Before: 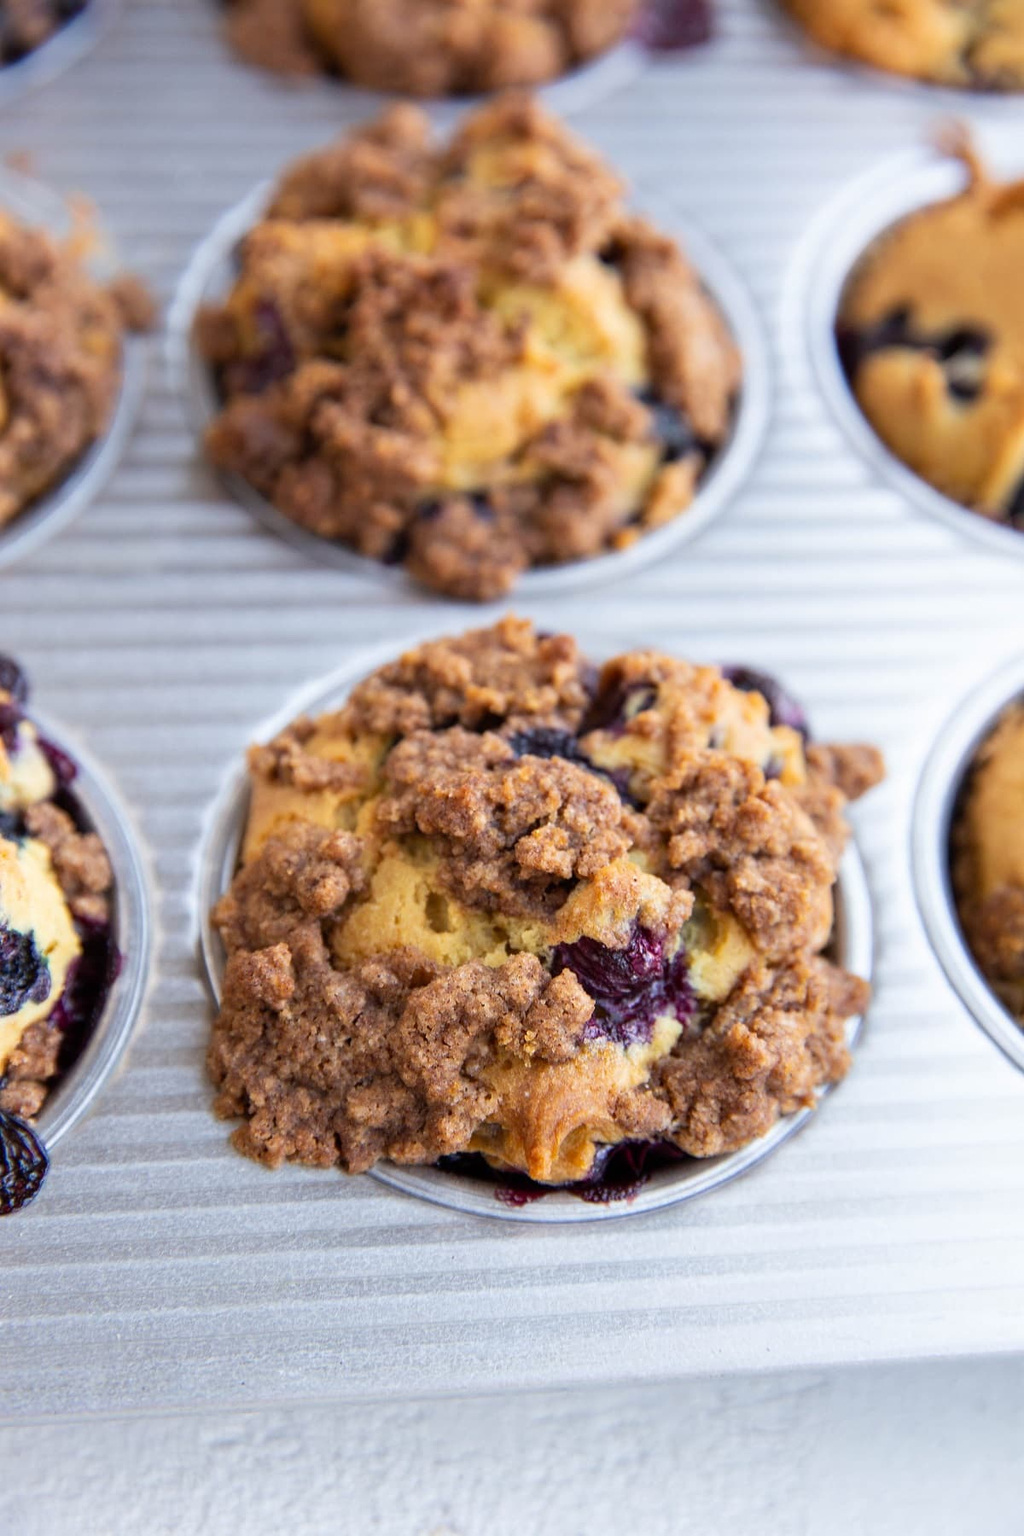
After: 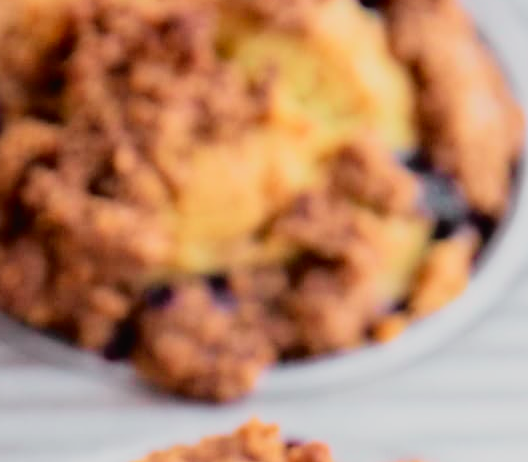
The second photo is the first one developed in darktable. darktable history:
velvia: strength 28.62%
tone curve: curves: ch0 [(0, 0.014) (0.17, 0.099) (0.398, 0.423) (0.725, 0.828) (0.872, 0.918) (1, 0.981)]; ch1 [(0, 0) (0.402, 0.36) (0.489, 0.491) (0.5, 0.503) (0.515, 0.52) (0.545, 0.572) (0.615, 0.662) (0.701, 0.725) (1, 1)]; ch2 [(0, 0) (0.42, 0.458) (0.485, 0.499) (0.503, 0.503) (0.531, 0.542) (0.561, 0.594) (0.644, 0.694) (0.717, 0.753) (1, 0.991)], color space Lab, independent channels, preserve colors none
filmic rgb: black relative exposure -8.84 EV, white relative exposure 4.99 EV, target black luminance 0%, hardness 3.77, latitude 66.79%, contrast 0.82, highlights saturation mix 10.12%, shadows ↔ highlights balance 20.63%
crop: left 28.738%, top 16.805%, right 26.864%, bottom 57.522%
